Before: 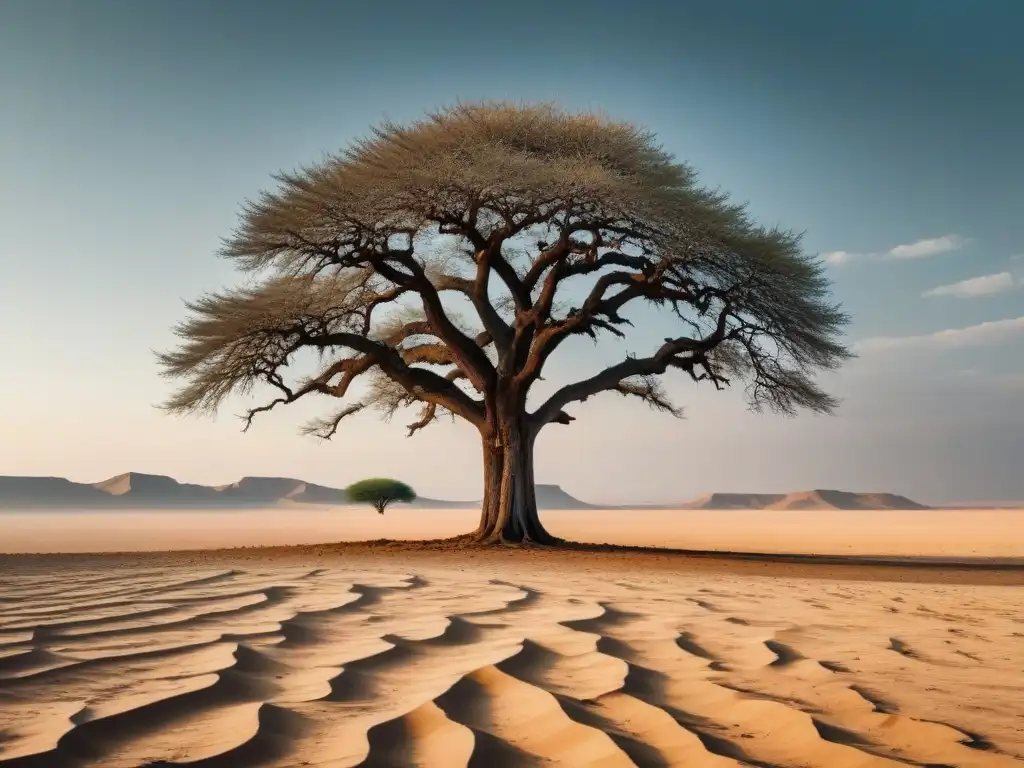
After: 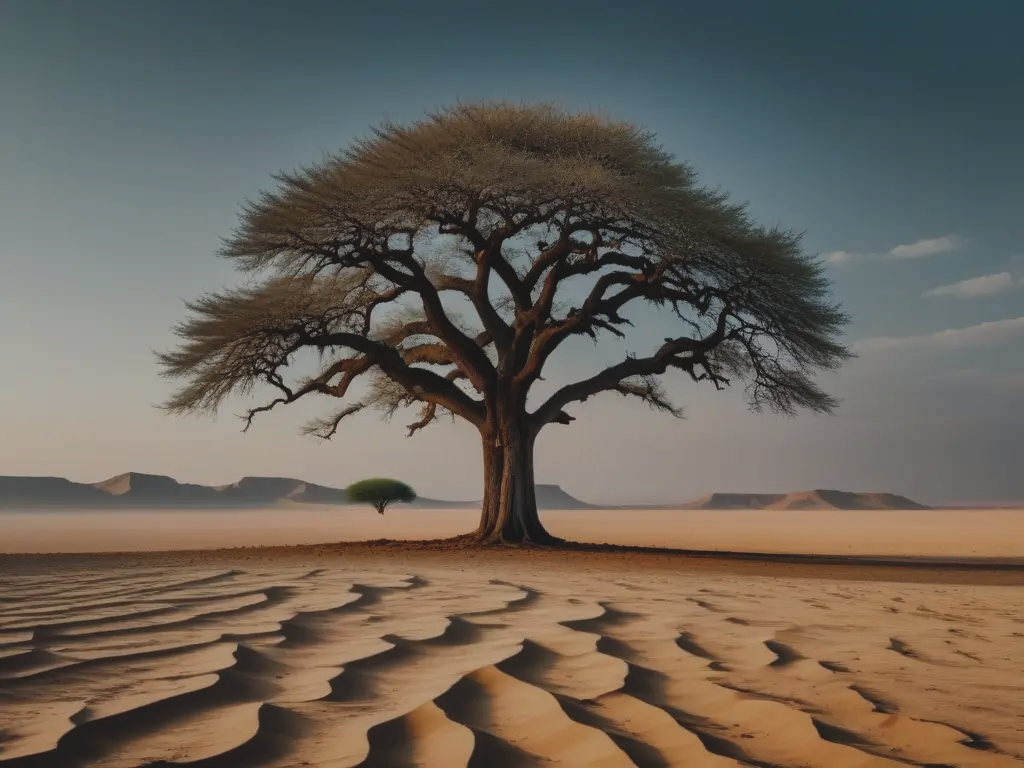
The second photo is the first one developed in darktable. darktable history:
exposure: black level correction -0.017, exposure -1.023 EV, compensate highlight preservation false
